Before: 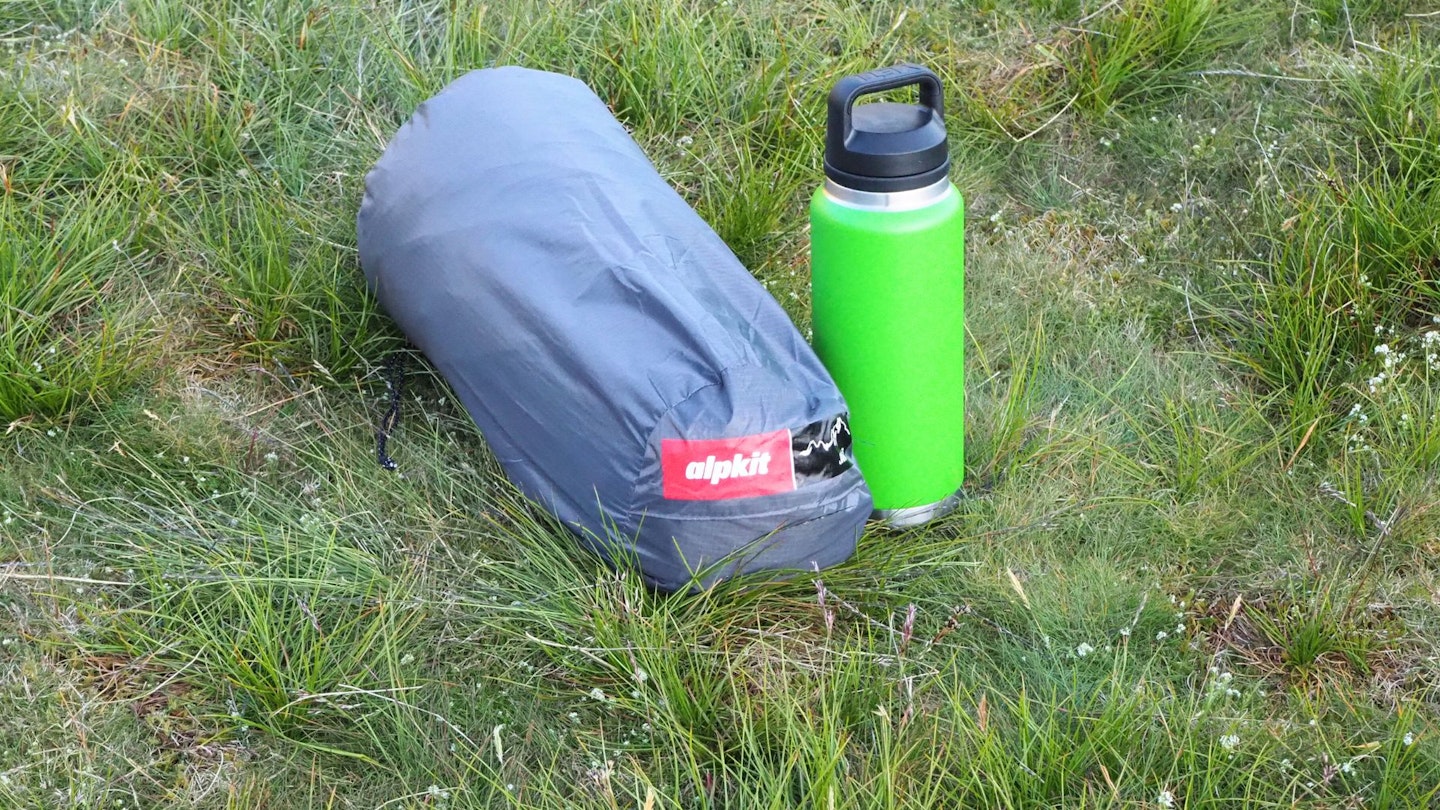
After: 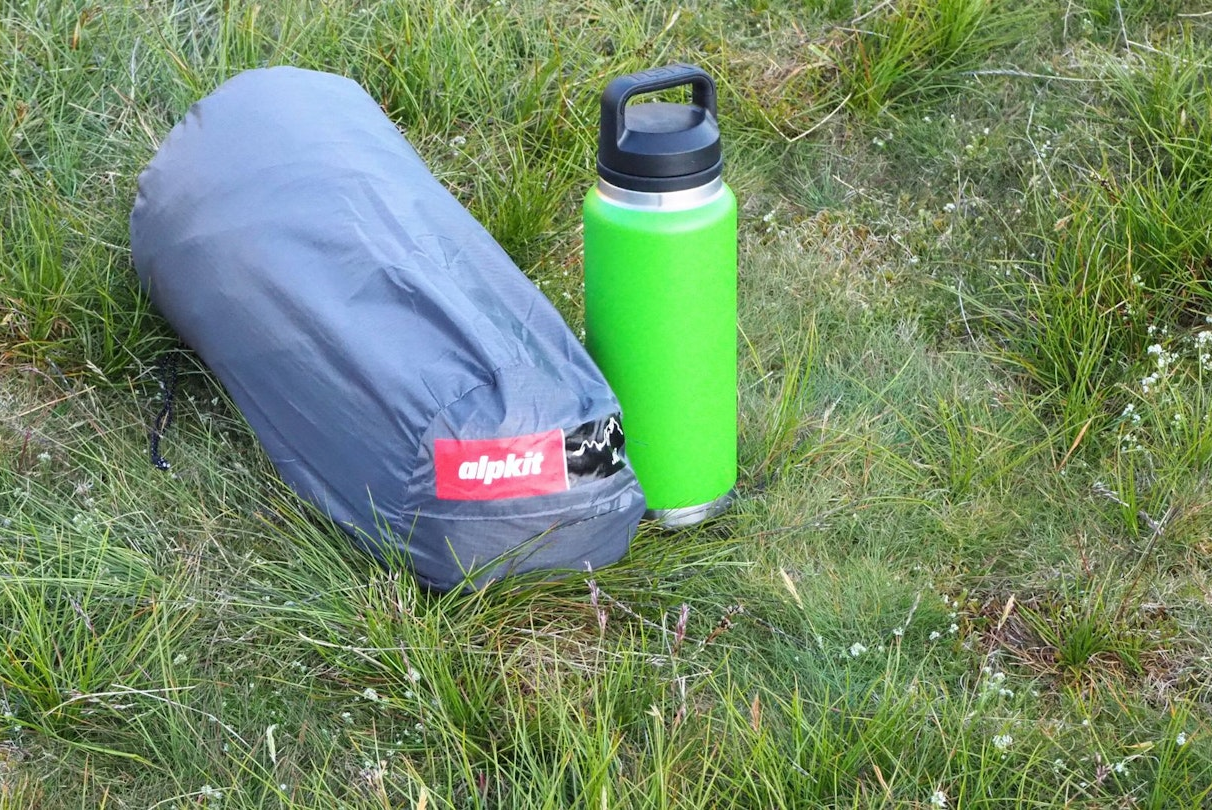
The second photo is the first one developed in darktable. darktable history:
crop: left 15.802%
shadows and highlights: radius 336.52, shadows 28.94, soften with gaussian
